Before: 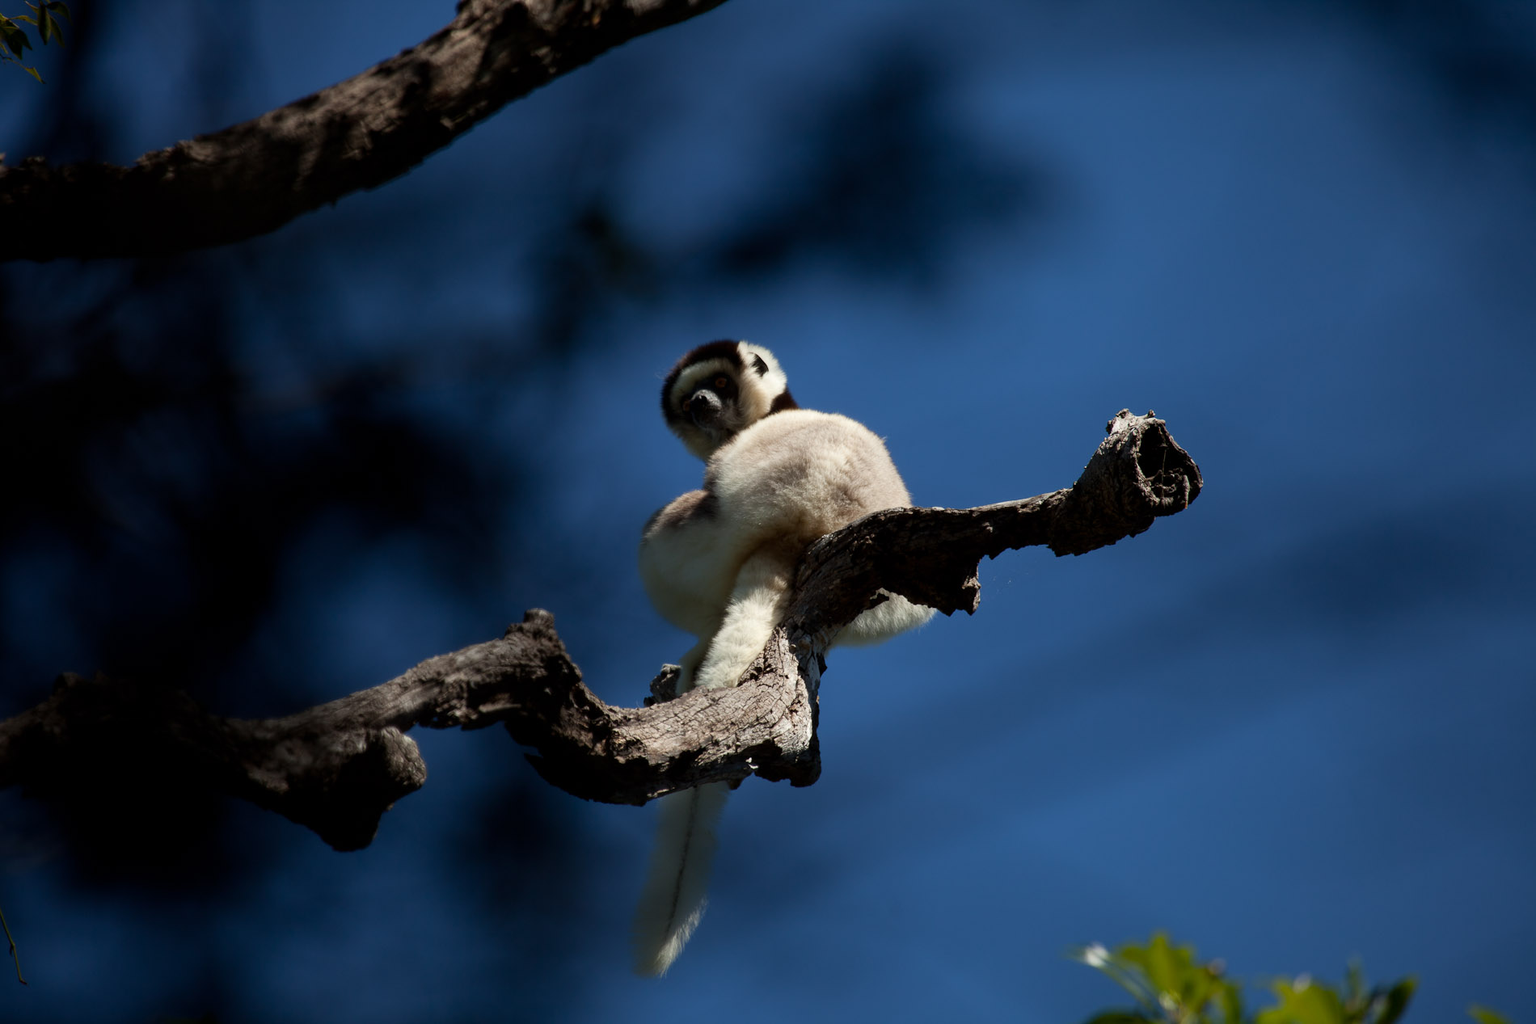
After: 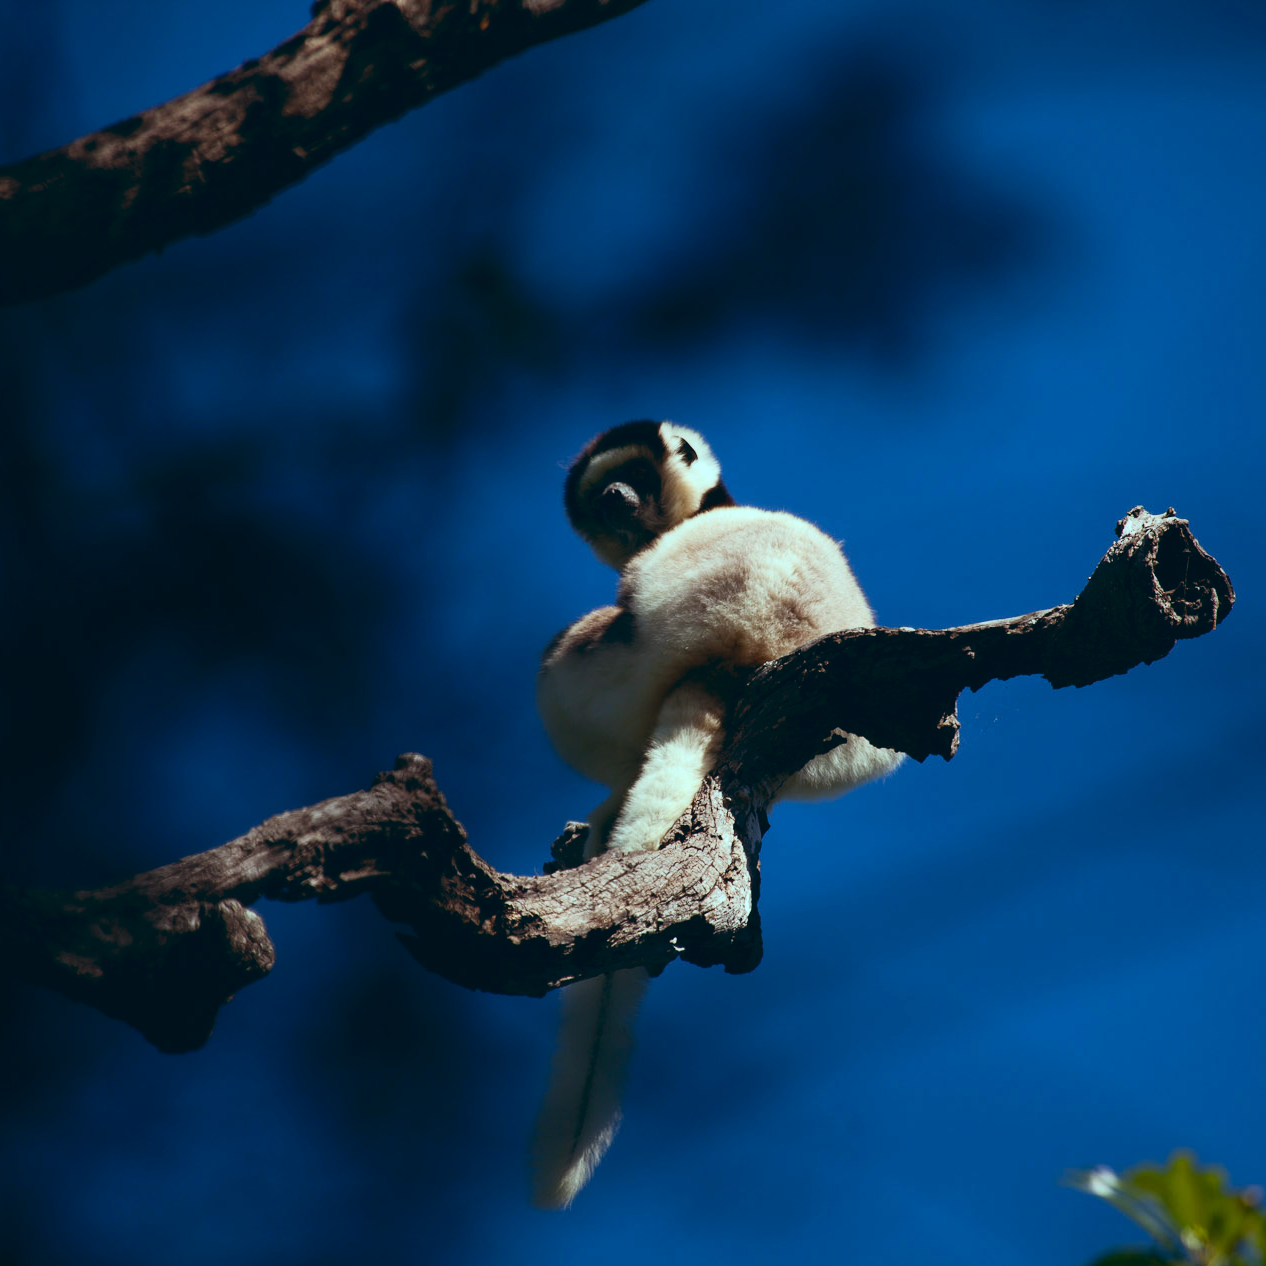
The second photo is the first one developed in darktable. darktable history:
crop and rotate: left 13.409%, right 19.924%
color balance: lift [1.003, 0.993, 1.001, 1.007], gamma [1.018, 1.072, 0.959, 0.928], gain [0.974, 0.873, 1.031, 1.127]
contrast brightness saturation: contrast 0.18, saturation 0.3
